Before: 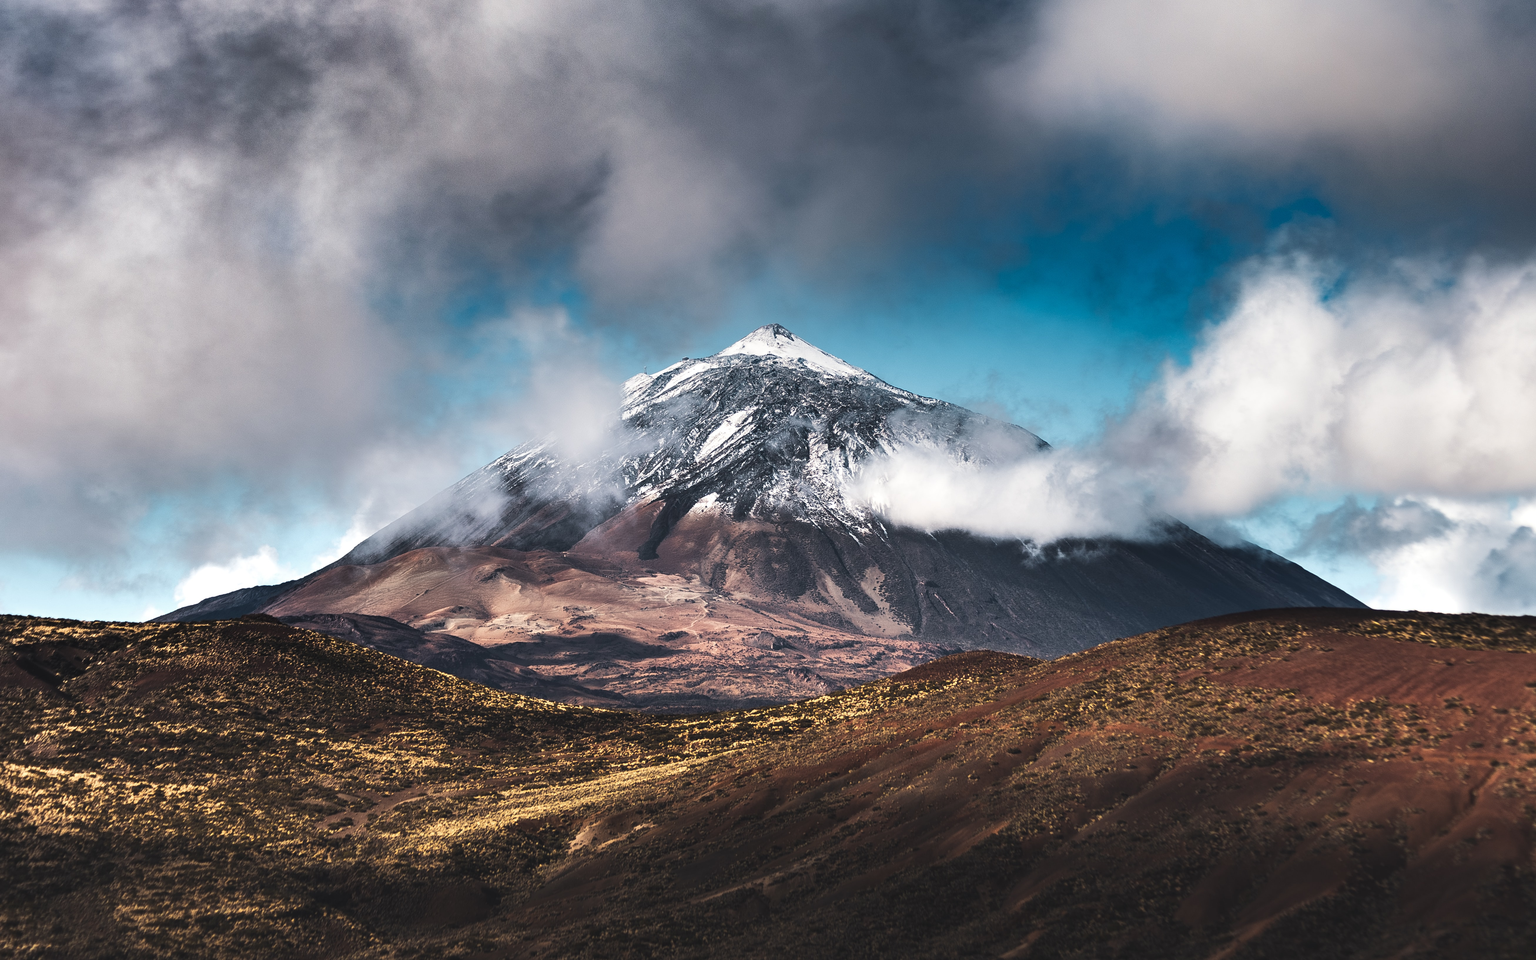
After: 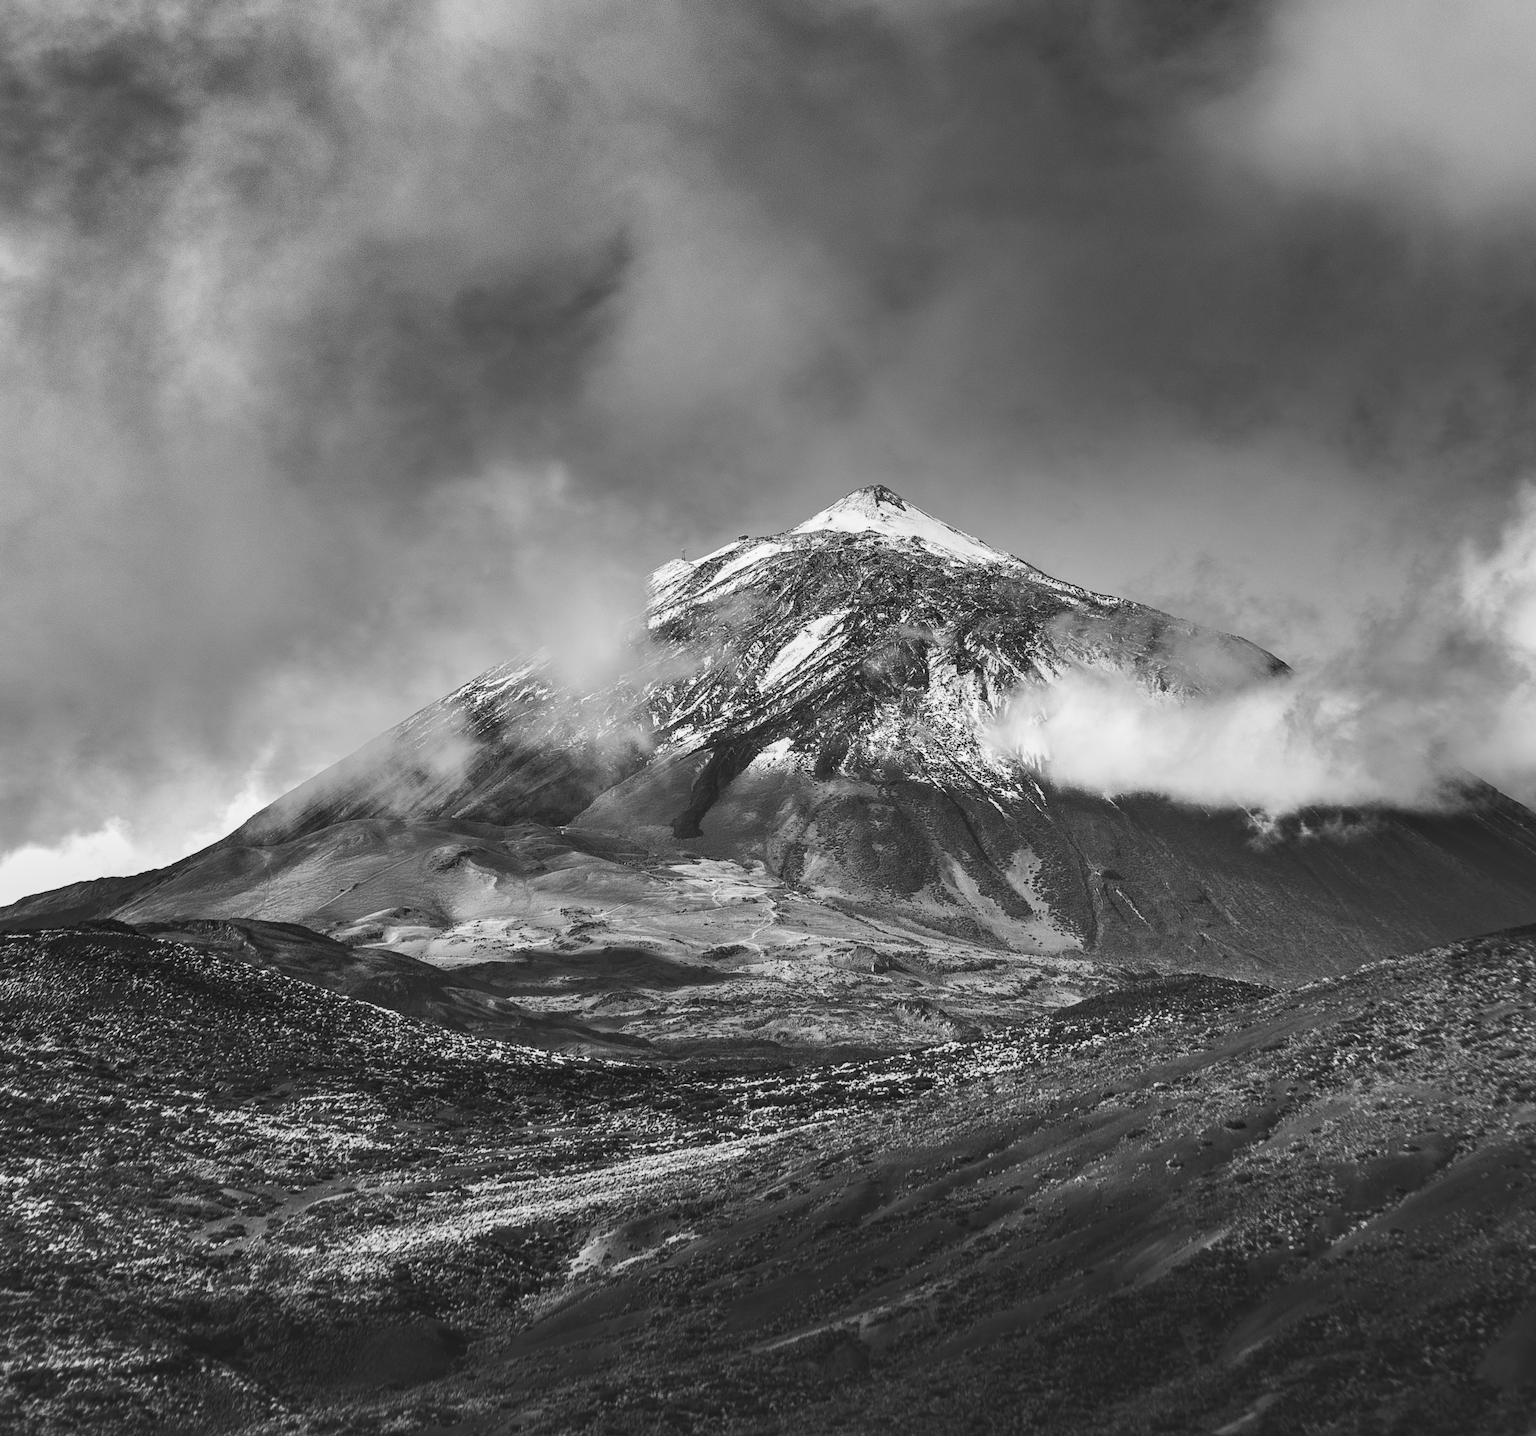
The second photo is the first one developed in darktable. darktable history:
crop and rotate: left 12.354%, right 20.862%
exposure: exposure -0.04 EV, compensate highlight preservation false
shadows and highlights: shadows 43.52, white point adjustment -1.64, soften with gaussian
color calibration: x 0.342, y 0.356, temperature 5117.09 K
local contrast: detail 113%
color zones: curves: ch1 [(0, -0.014) (0.143, -0.013) (0.286, -0.013) (0.429, -0.016) (0.571, -0.019) (0.714, -0.015) (0.857, 0.002) (1, -0.014)]
